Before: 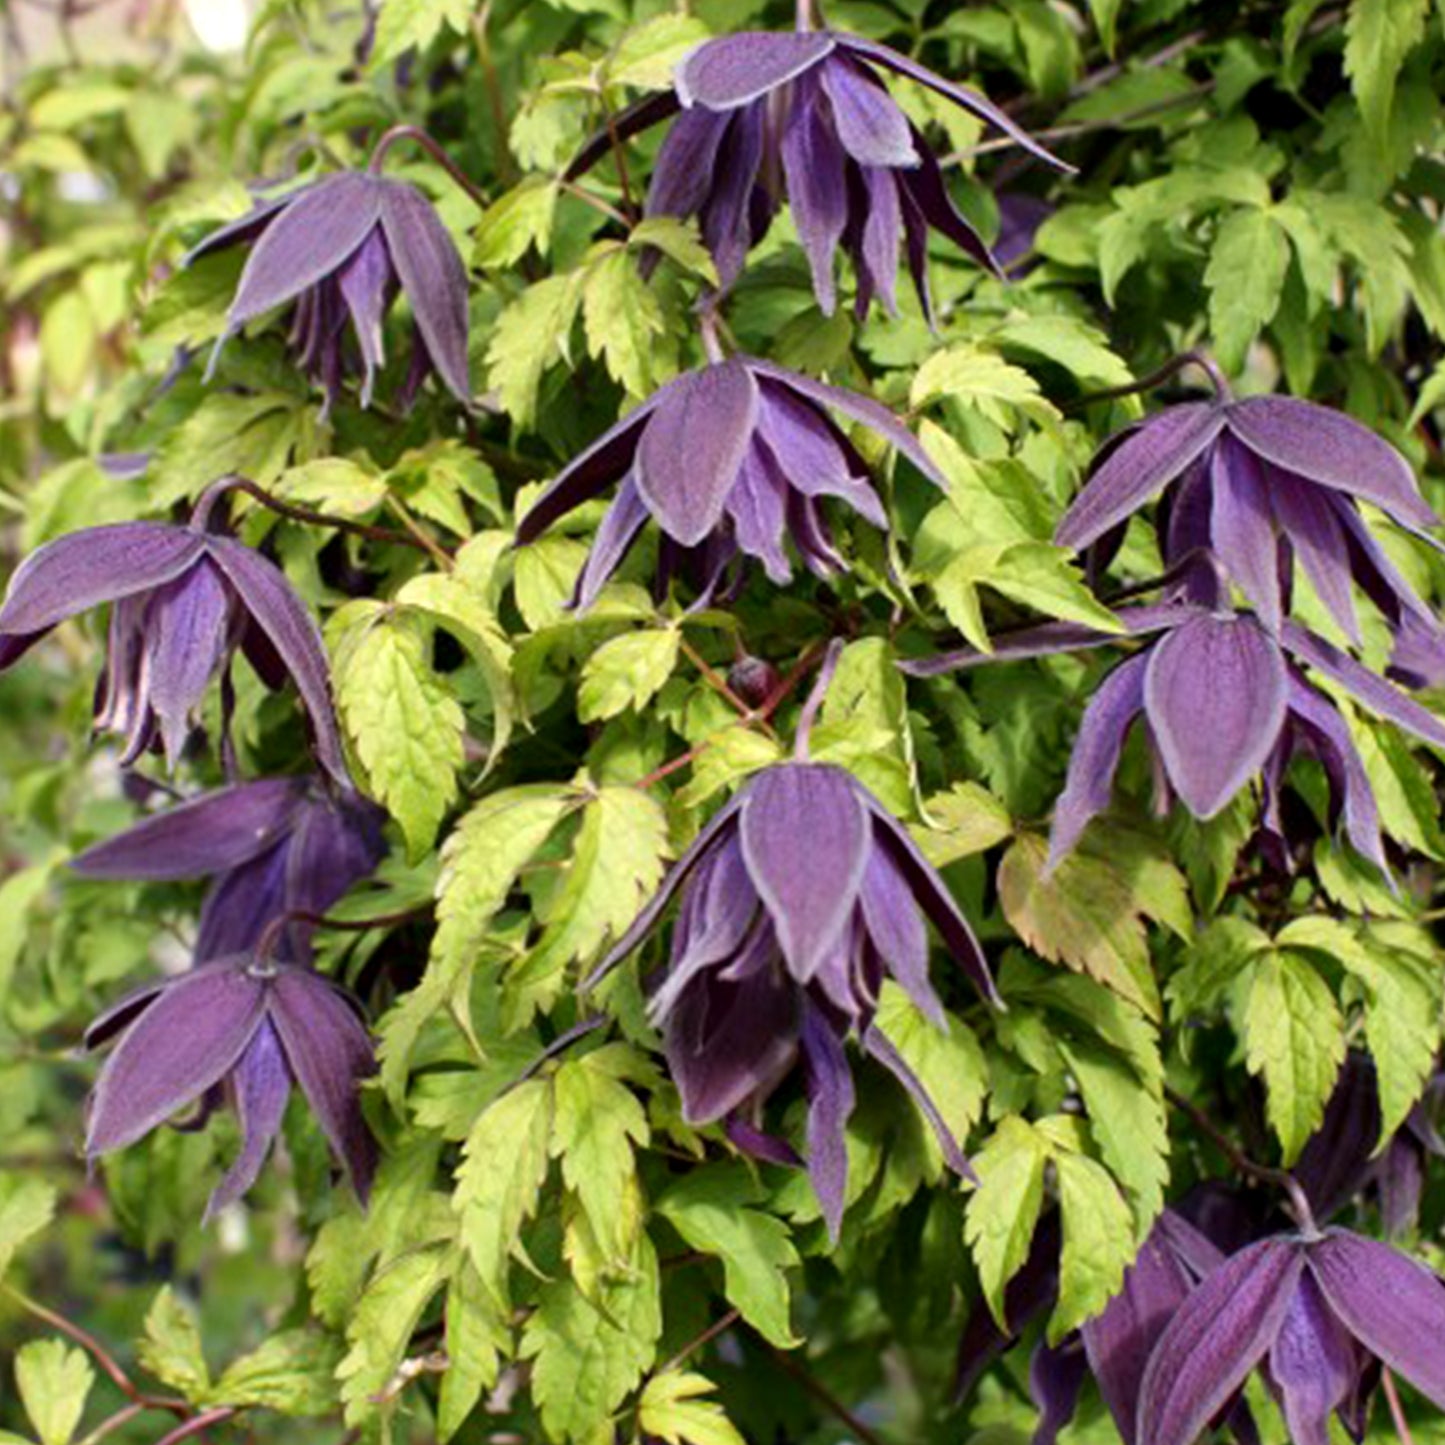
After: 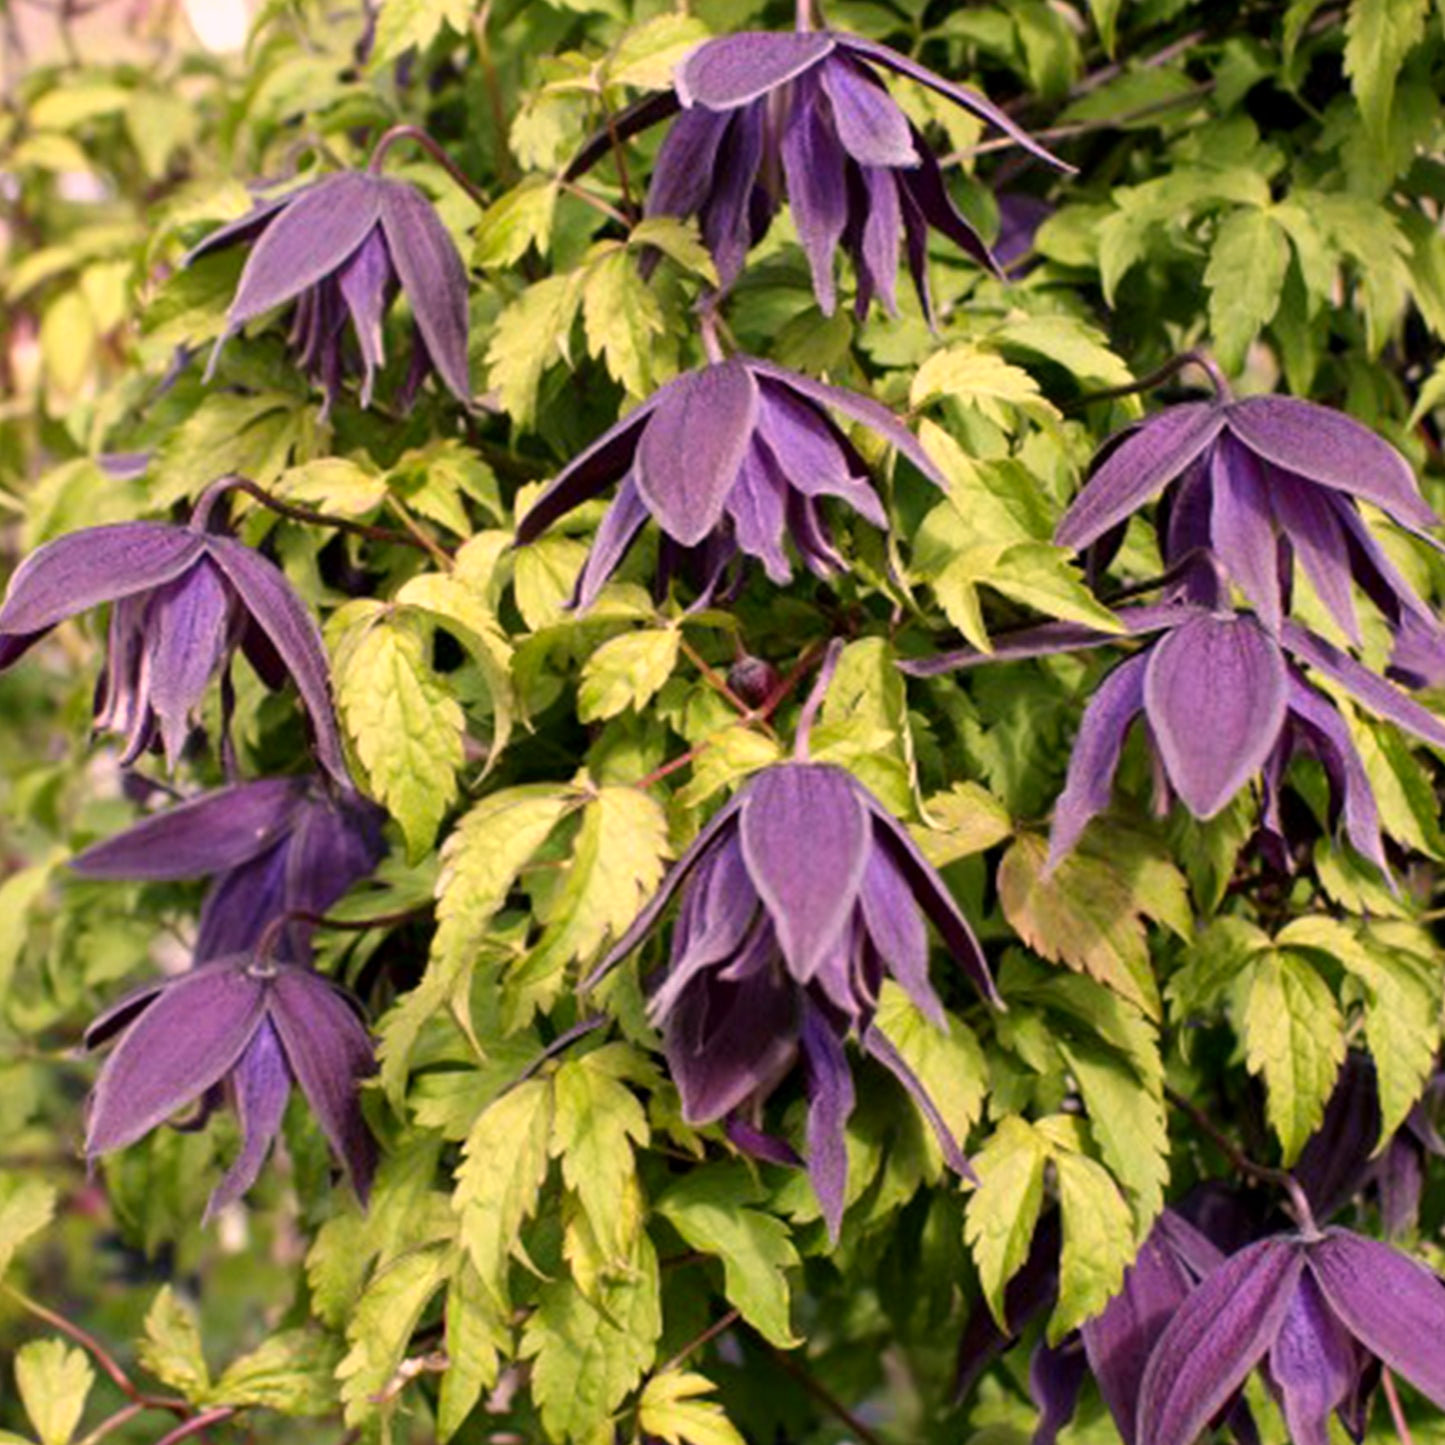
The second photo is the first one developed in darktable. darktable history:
color correction: highlights a* 14.49, highlights b* 4.71
